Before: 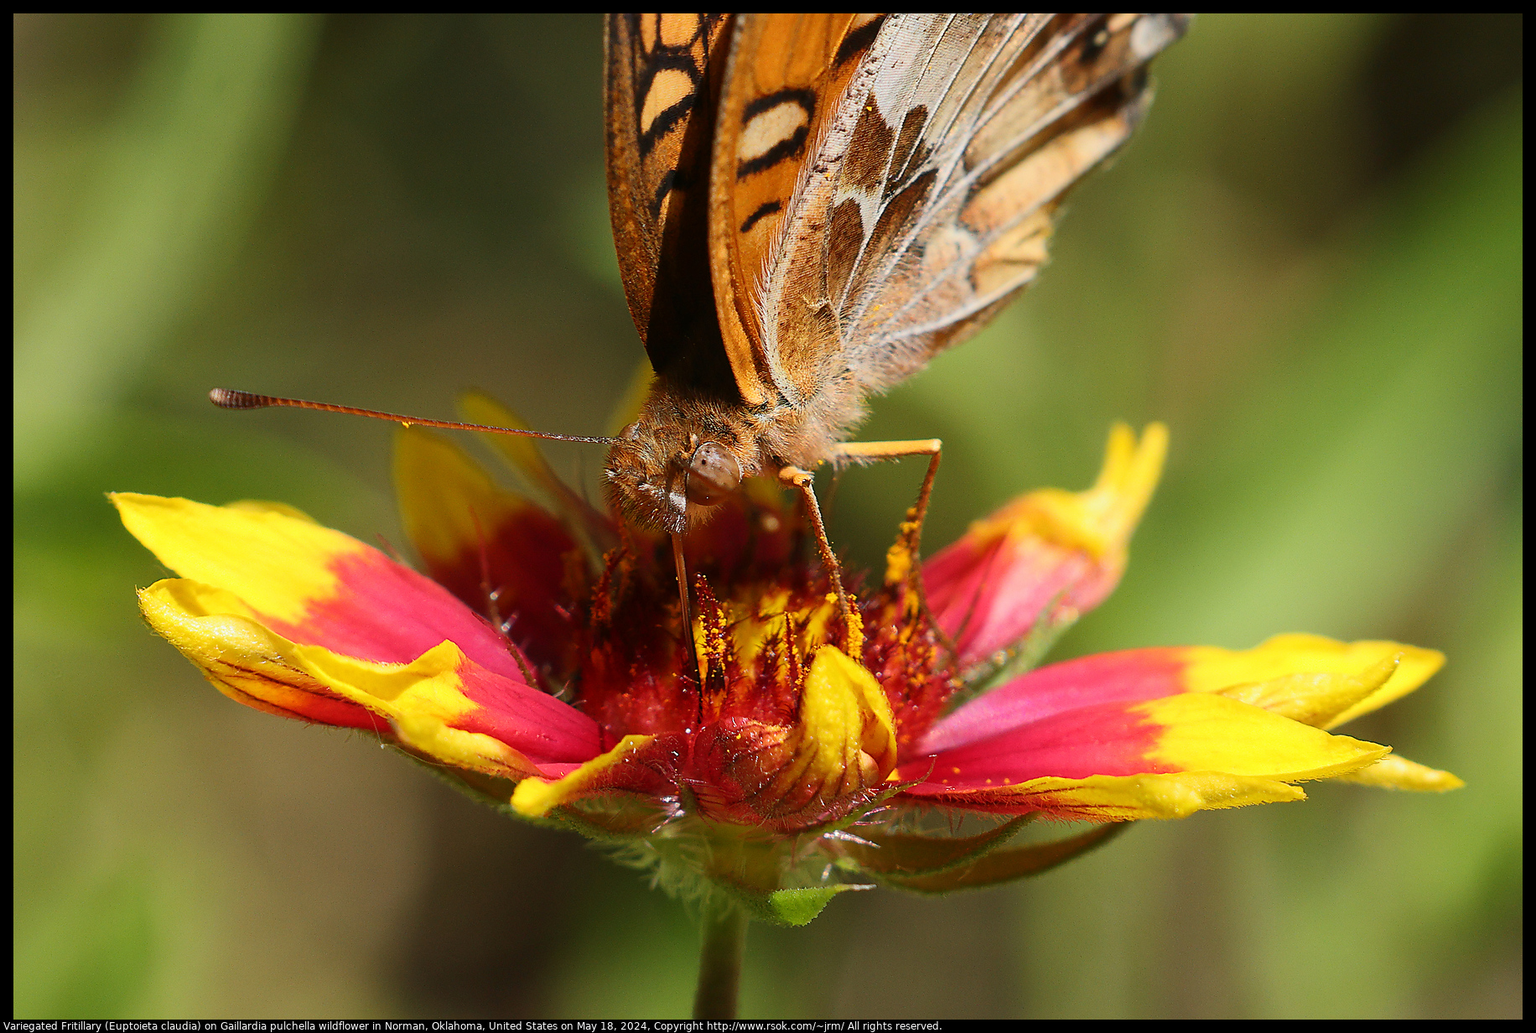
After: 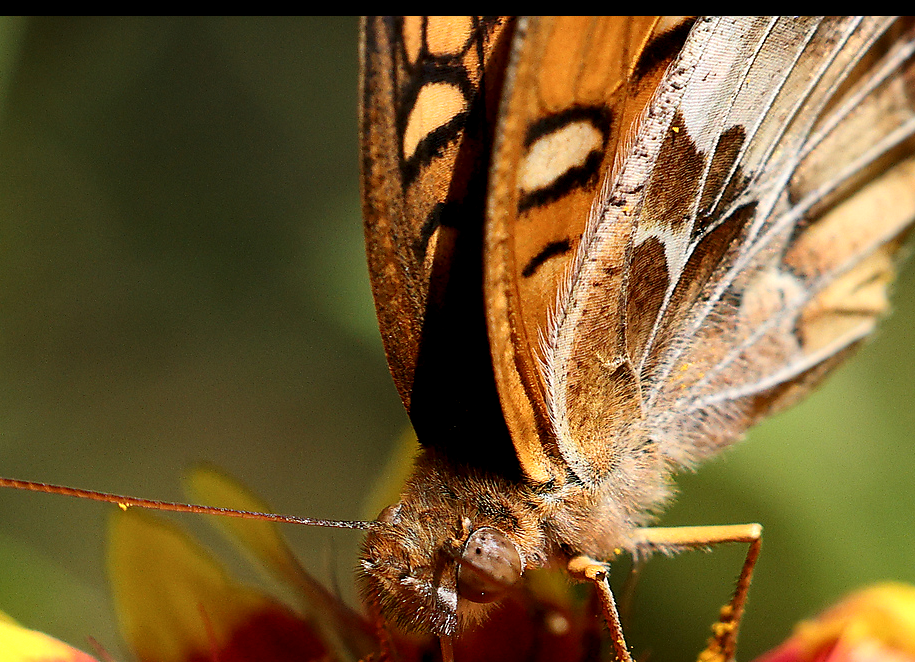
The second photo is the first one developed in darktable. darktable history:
local contrast: highlights 126%, shadows 154%, detail 139%, midtone range 0.259
crop: left 19.734%, right 30.293%, bottom 46.242%
